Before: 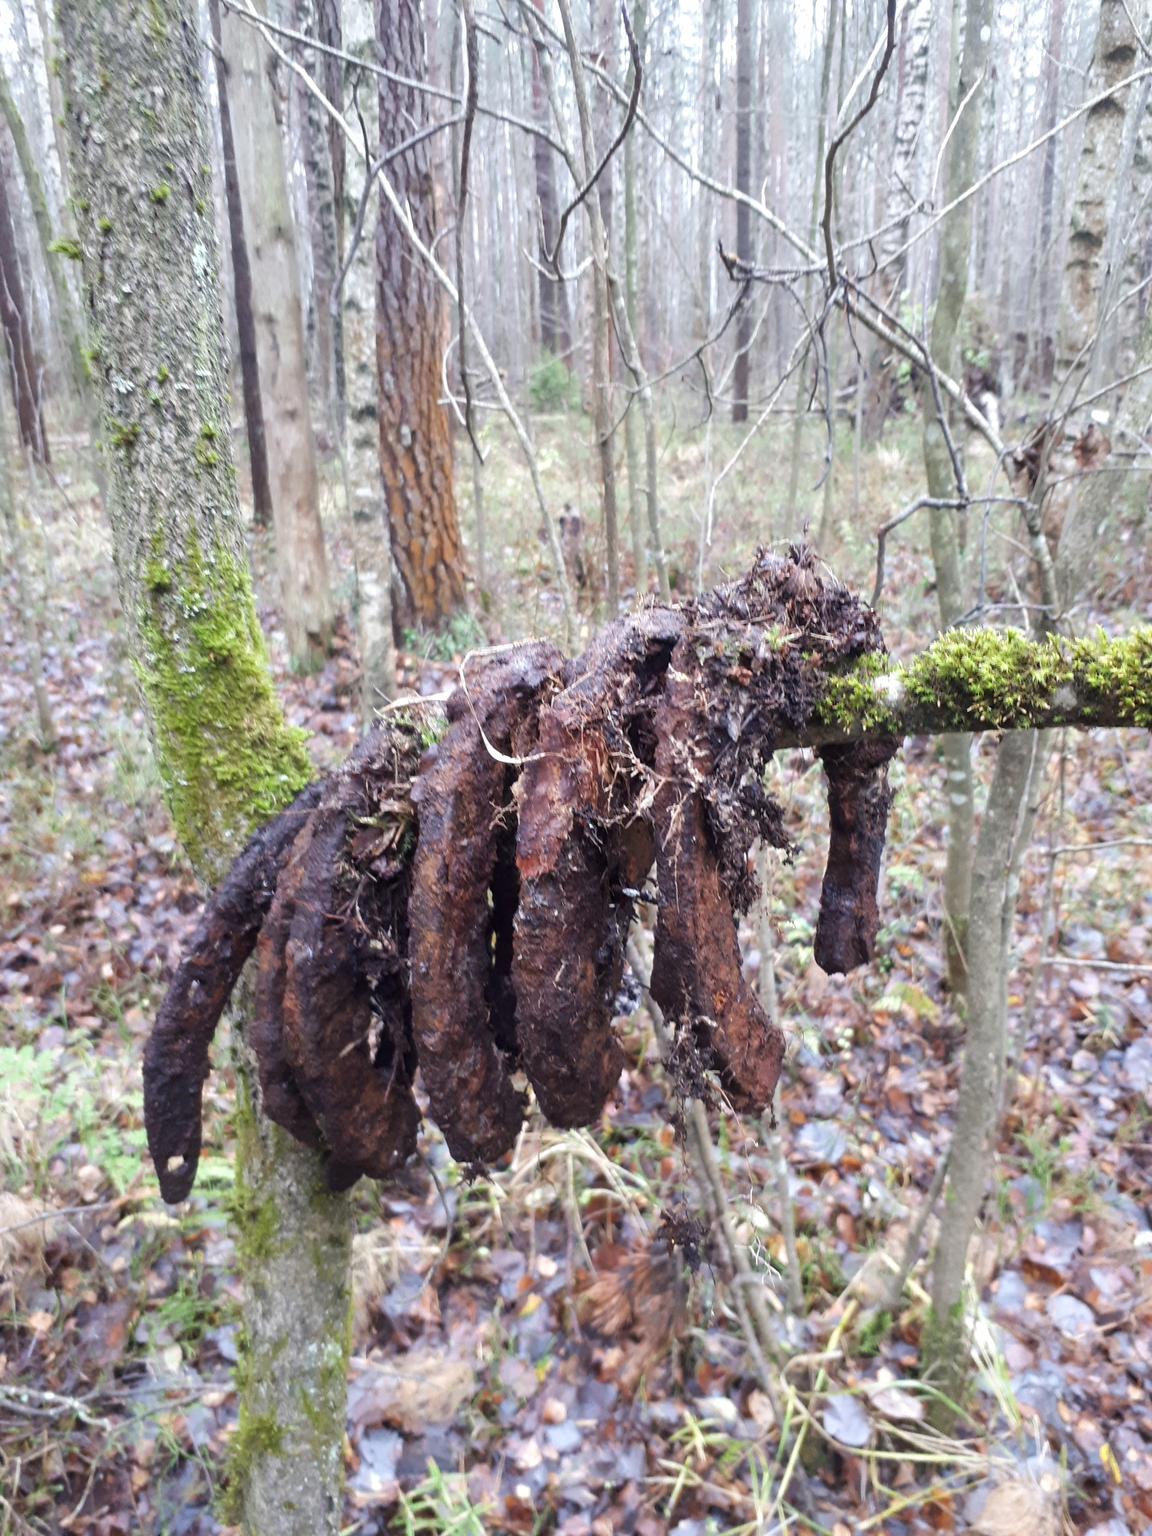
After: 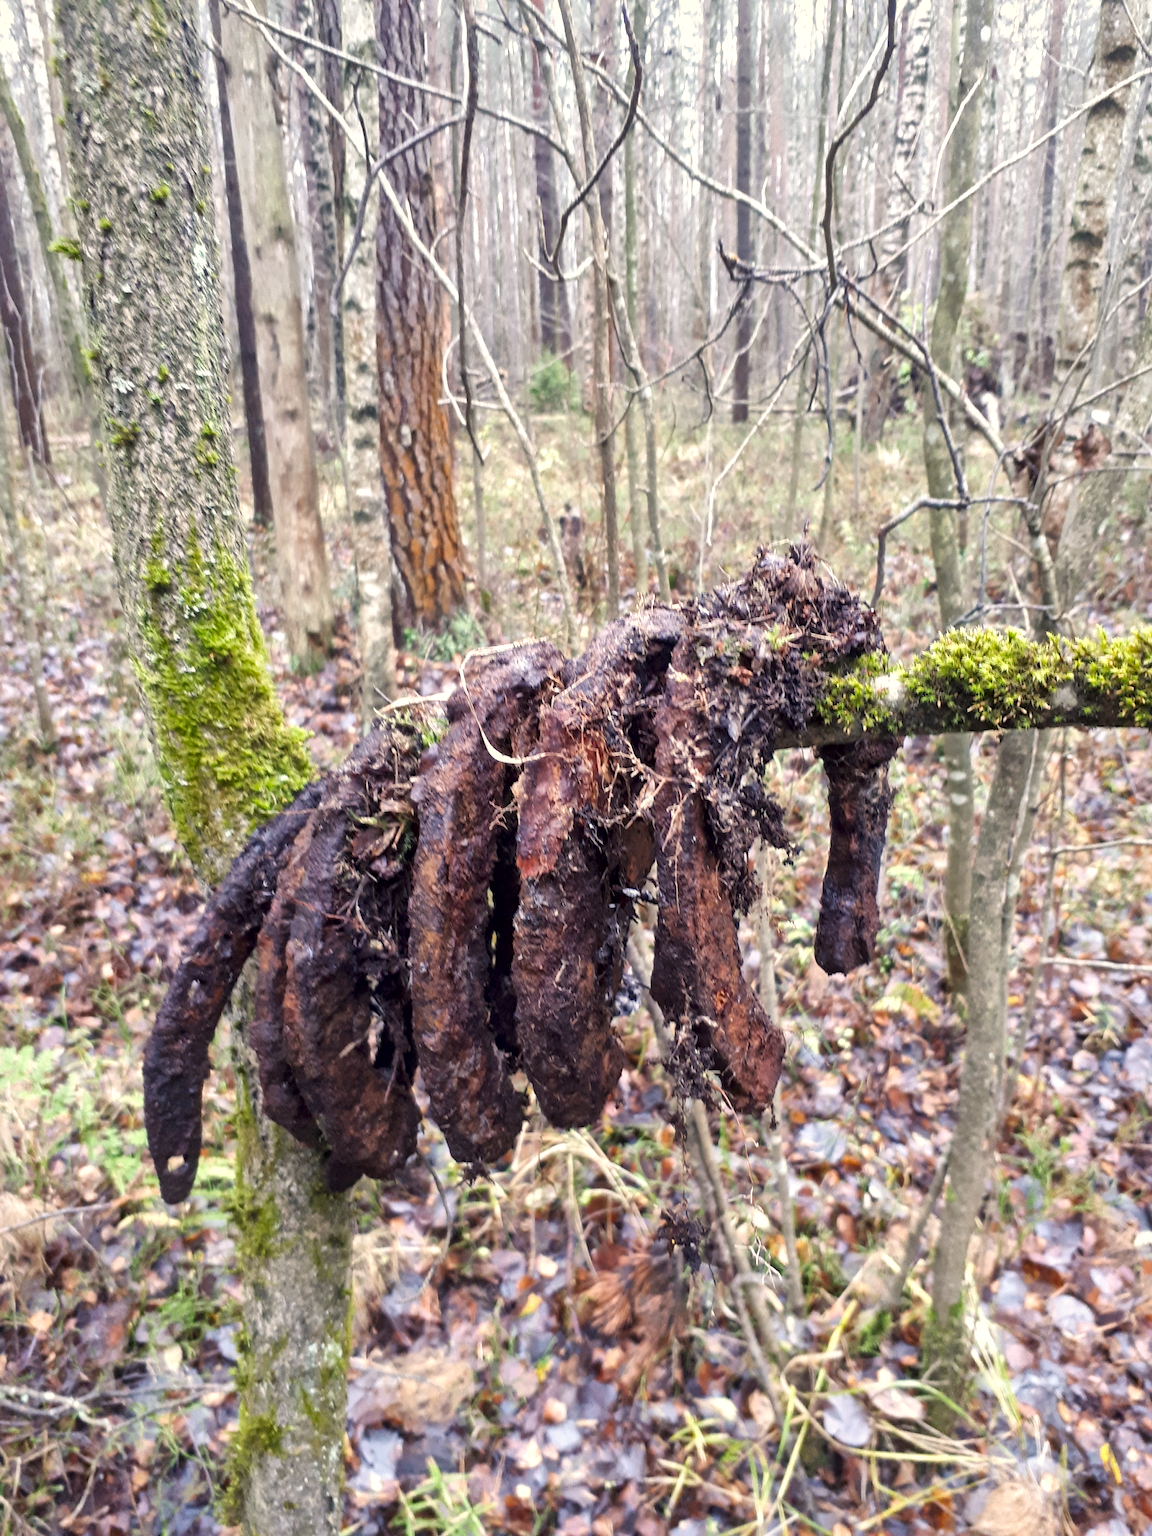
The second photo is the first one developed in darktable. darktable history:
local contrast: mode bilateral grid, contrast 20, coarseness 21, detail 150%, midtone range 0.2
color balance rgb: power › hue 209.16°, highlights gain › chroma 3.091%, highlights gain › hue 71.45°, perceptual saturation grading › global saturation 19.729%
